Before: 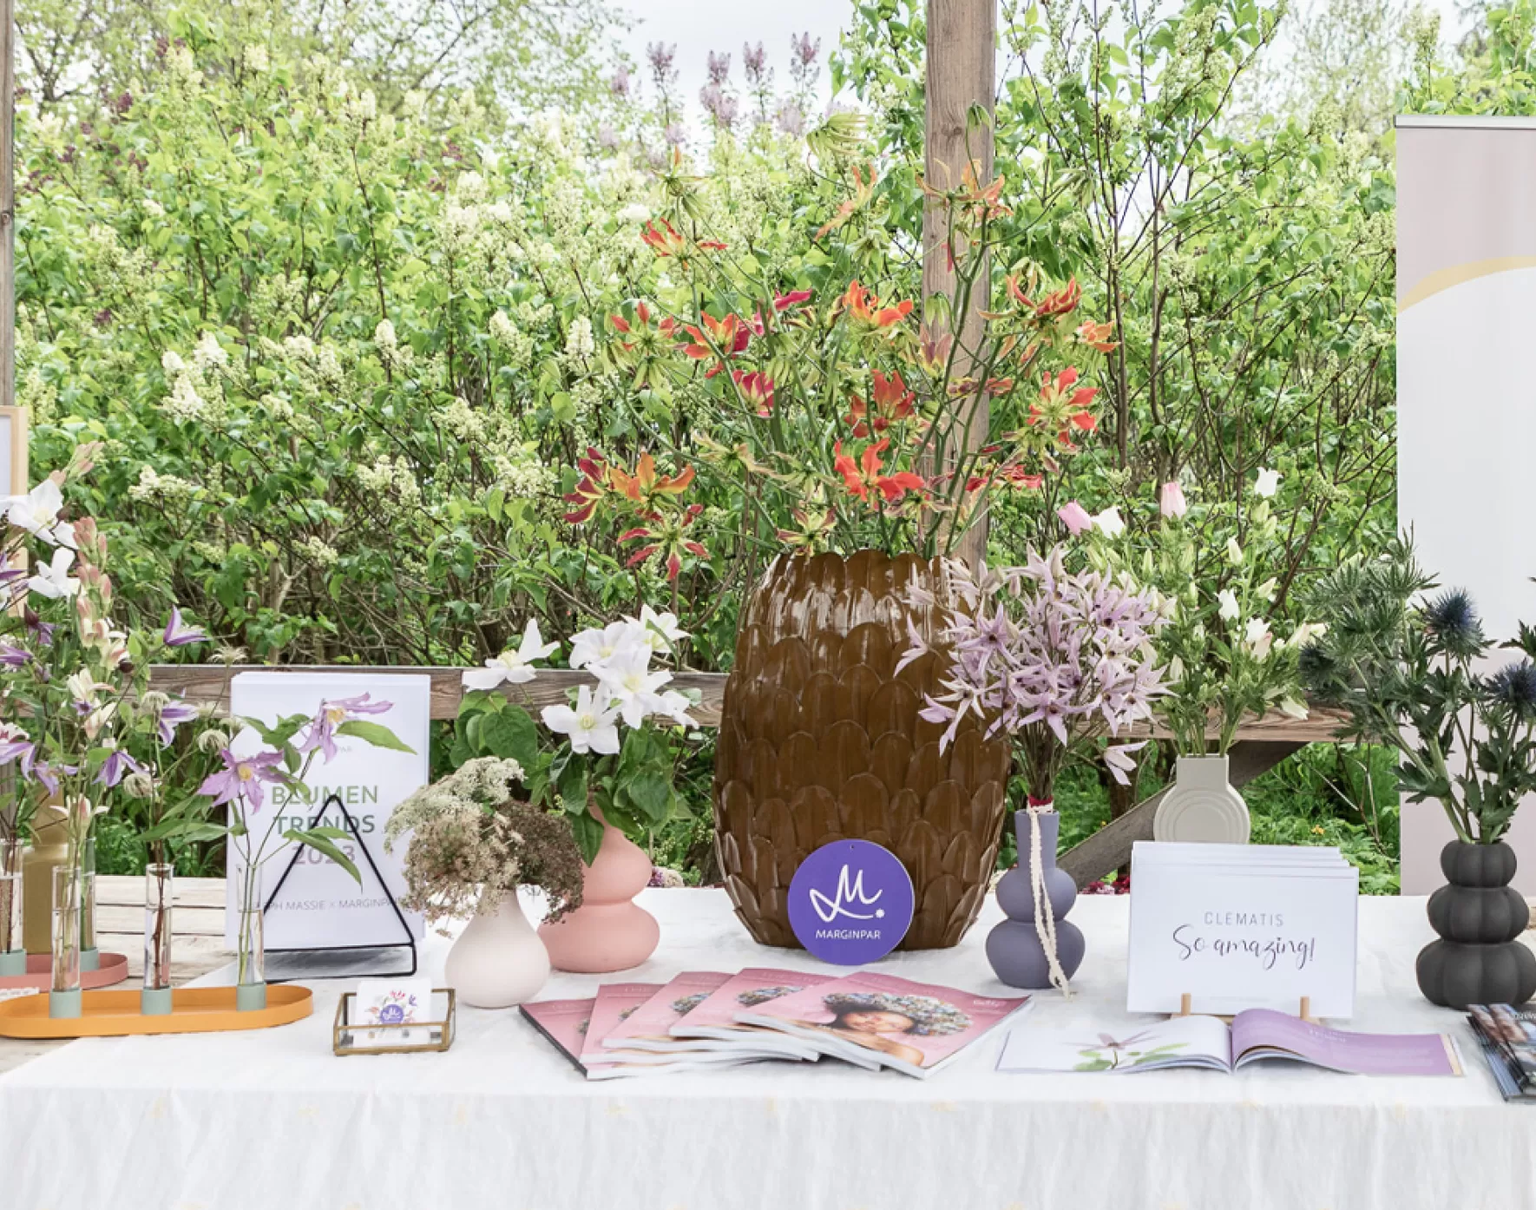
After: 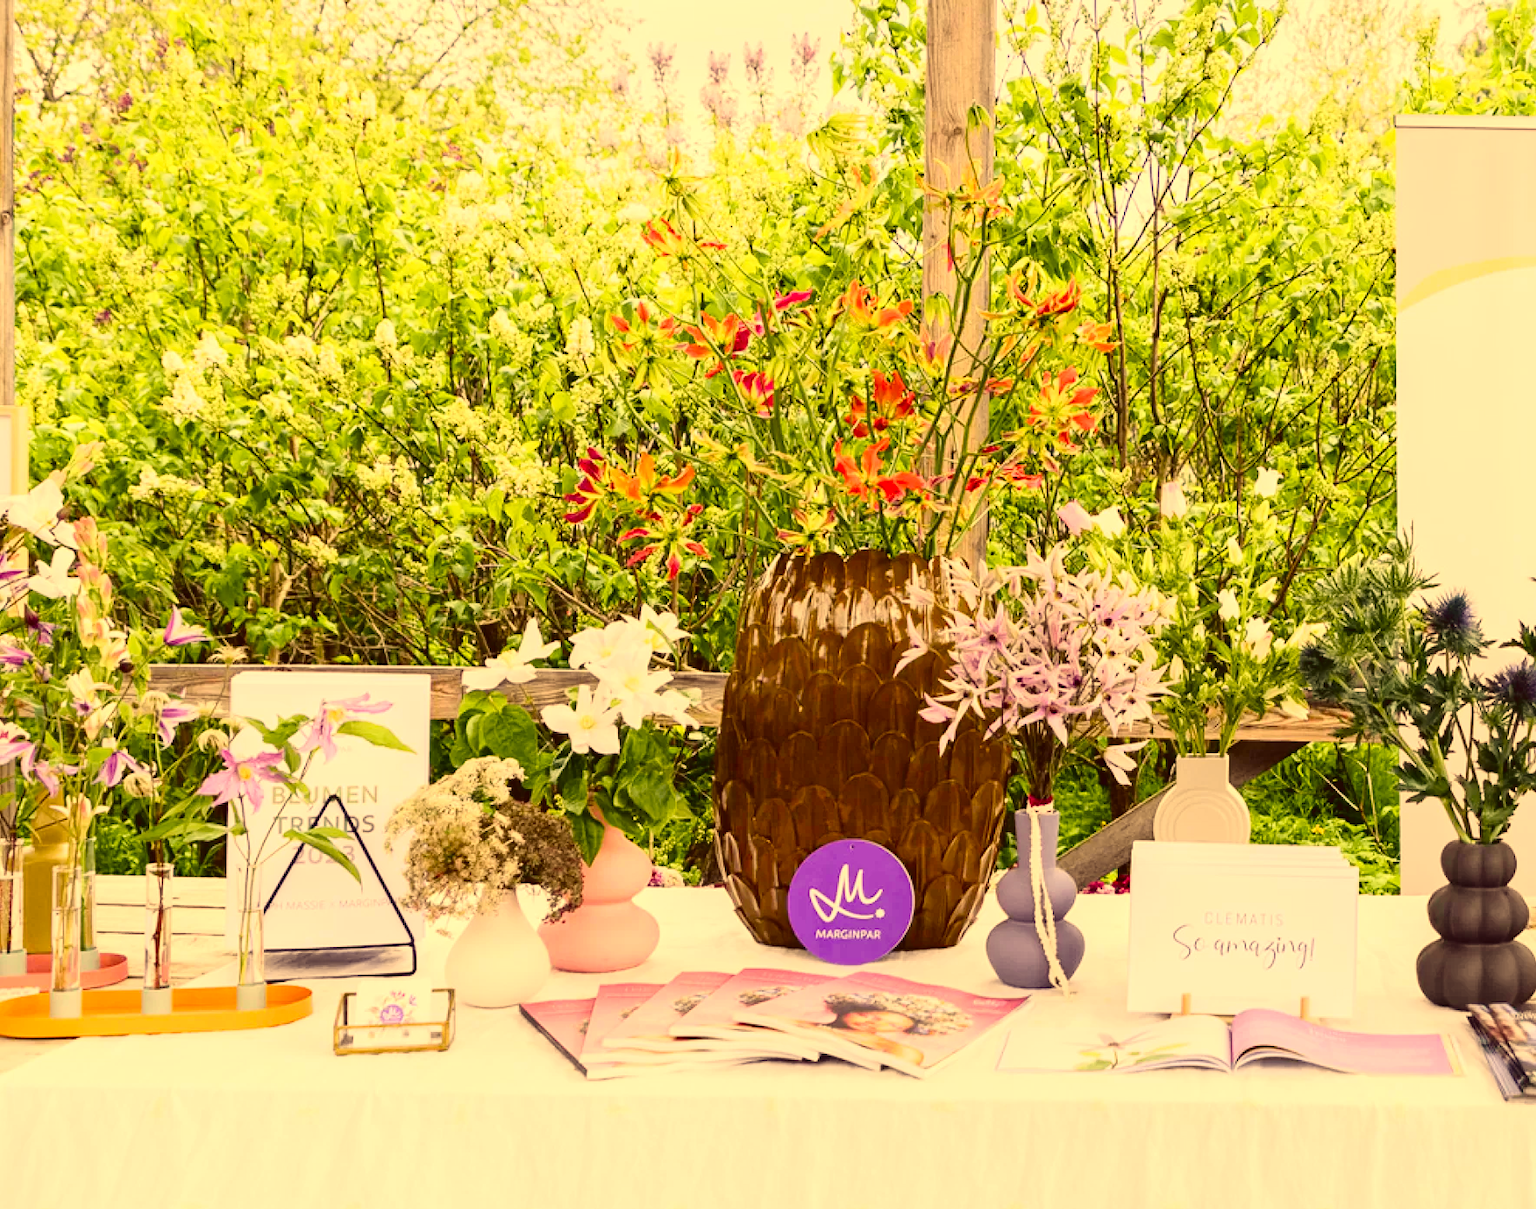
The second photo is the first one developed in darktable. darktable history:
color balance rgb: shadows lift › chroma 1%, shadows lift › hue 217.2°, power › hue 310.8°, highlights gain › chroma 2%, highlights gain › hue 44.4°, global offset › luminance 0.25%, global offset › hue 171.6°, perceptual saturation grading › global saturation 14.09%, perceptual saturation grading › highlights -30%, perceptual saturation grading › shadows 50.67%, global vibrance 25%, contrast 20%
color correction: highlights a* 10.12, highlights b* 39.04, shadows a* 14.62, shadows b* 3.37
tone curve: curves: ch0 [(0, 0.037) (0.045, 0.055) (0.155, 0.138) (0.29, 0.325) (0.428, 0.513) (0.604, 0.71) (0.824, 0.882) (1, 0.965)]; ch1 [(0, 0) (0.339, 0.334) (0.445, 0.419) (0.476, 0.454) (0.498, 0.498) (0.53, 0.515) (0.557, 0.556) (0.609, 0.649) (0.716, 0.746) (1, 1)]; ch2 [(0, 0) (0.327, 0.318) (0.417, 0.426) (0.46, 0.453) (0.502, 0.5) (0.526, 0.52) (0.554, 0.541) (0.626, 0.65) (0.749, 0.746) (1, 1)], color space Lab, independent channels, preserve colors none
